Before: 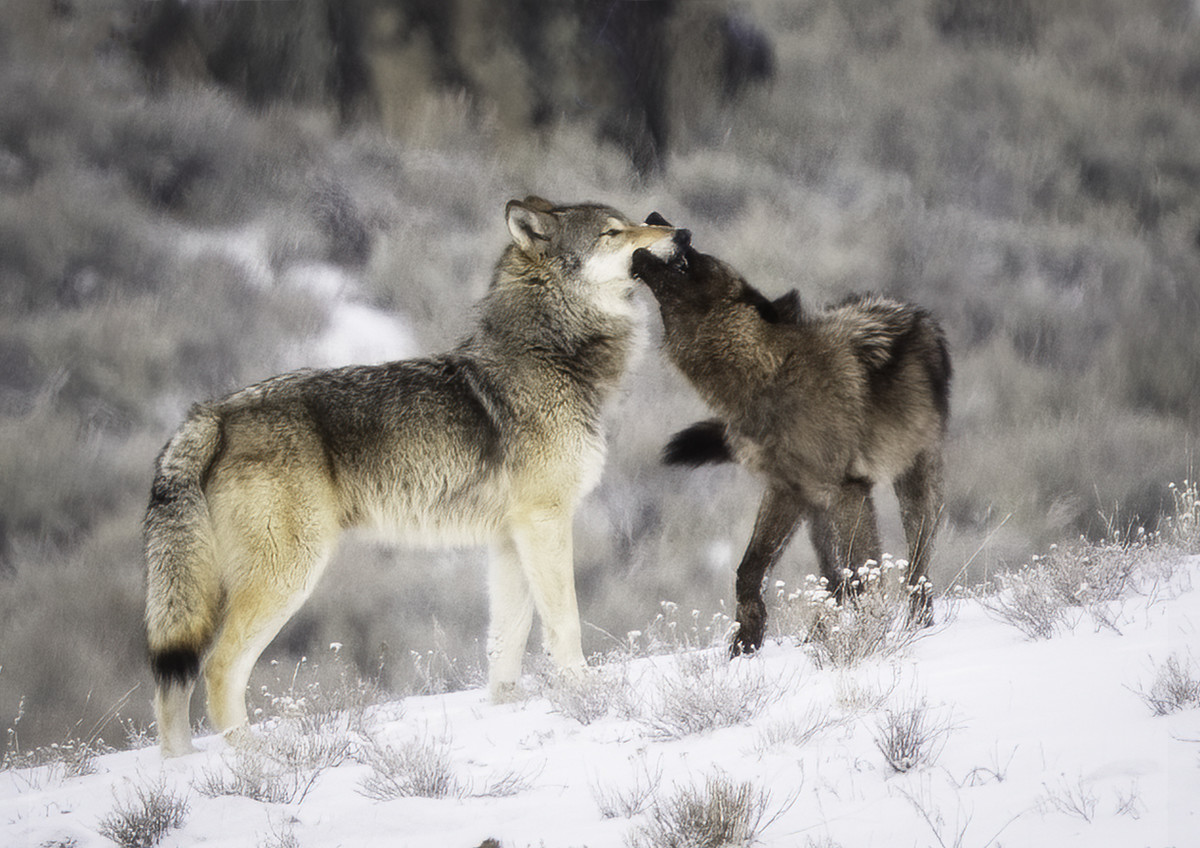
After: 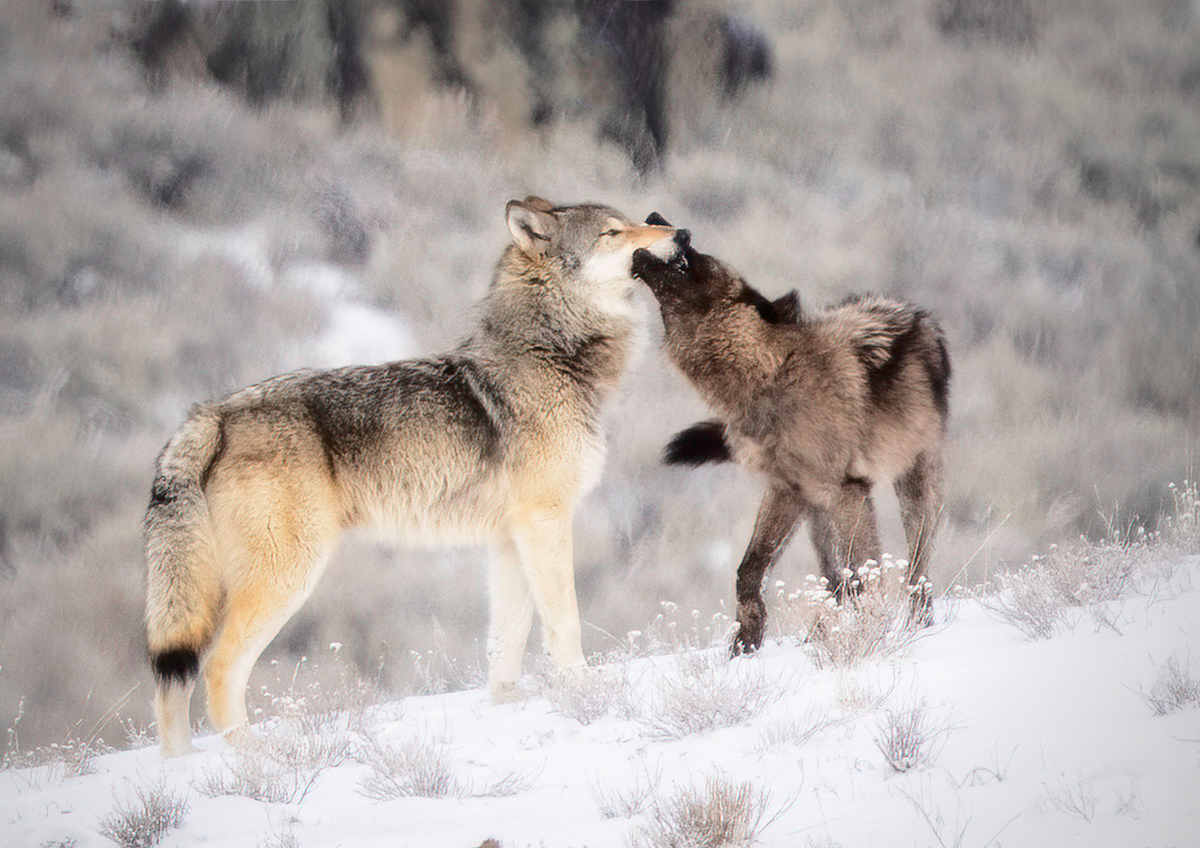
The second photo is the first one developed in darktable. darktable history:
tone curve: curves: ch0 [(0, 0) (0.003, 0.011) (0.011, 0.012) (0.025, 0.013) (0.044, 0.023) (0.069, 0.04) (0.1, 0.06) (0.136, 0.094) (0.177, 0.145) (0.224, 0.213) (0.277, 0.301) (0.335, 0.389) (0.399, 0.473) (0.468, 0.554) (0.543, 0.627) (0.623, 0.694) (0.709, 0.763) (0.801, 0.83) (0.898, 0.906) (1, 1)], color space Lab, independent channels, preserve colors none
vignetting: fall-off radius 82.61%, saturation -0.639, center (-0.12, -0.008), unbound false
